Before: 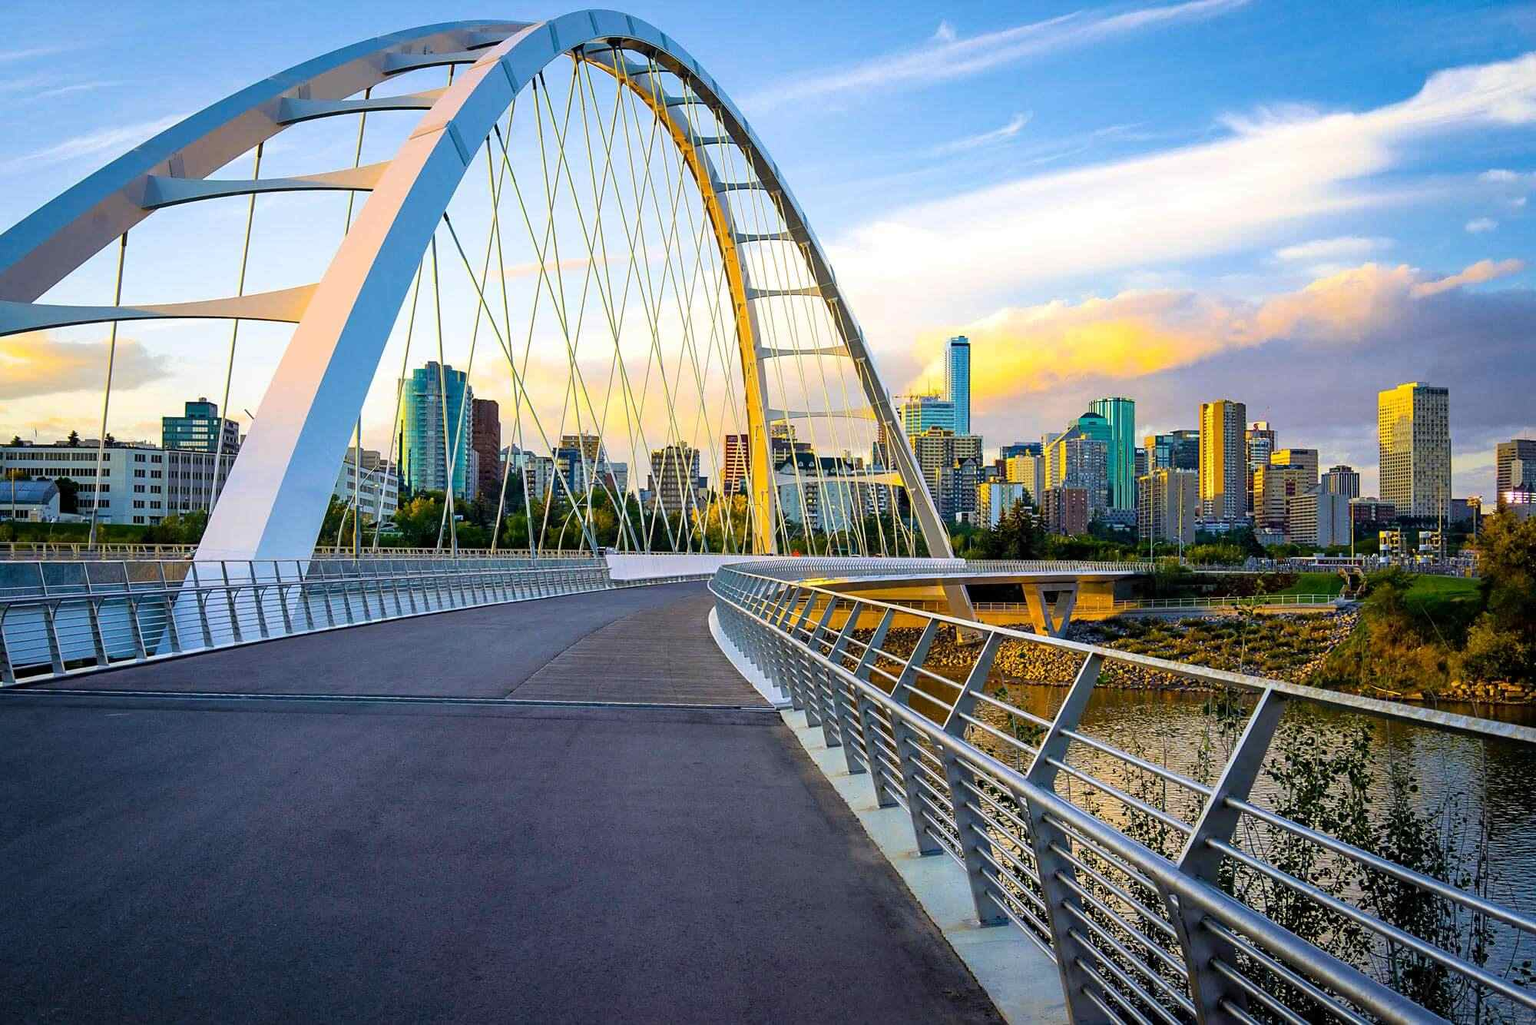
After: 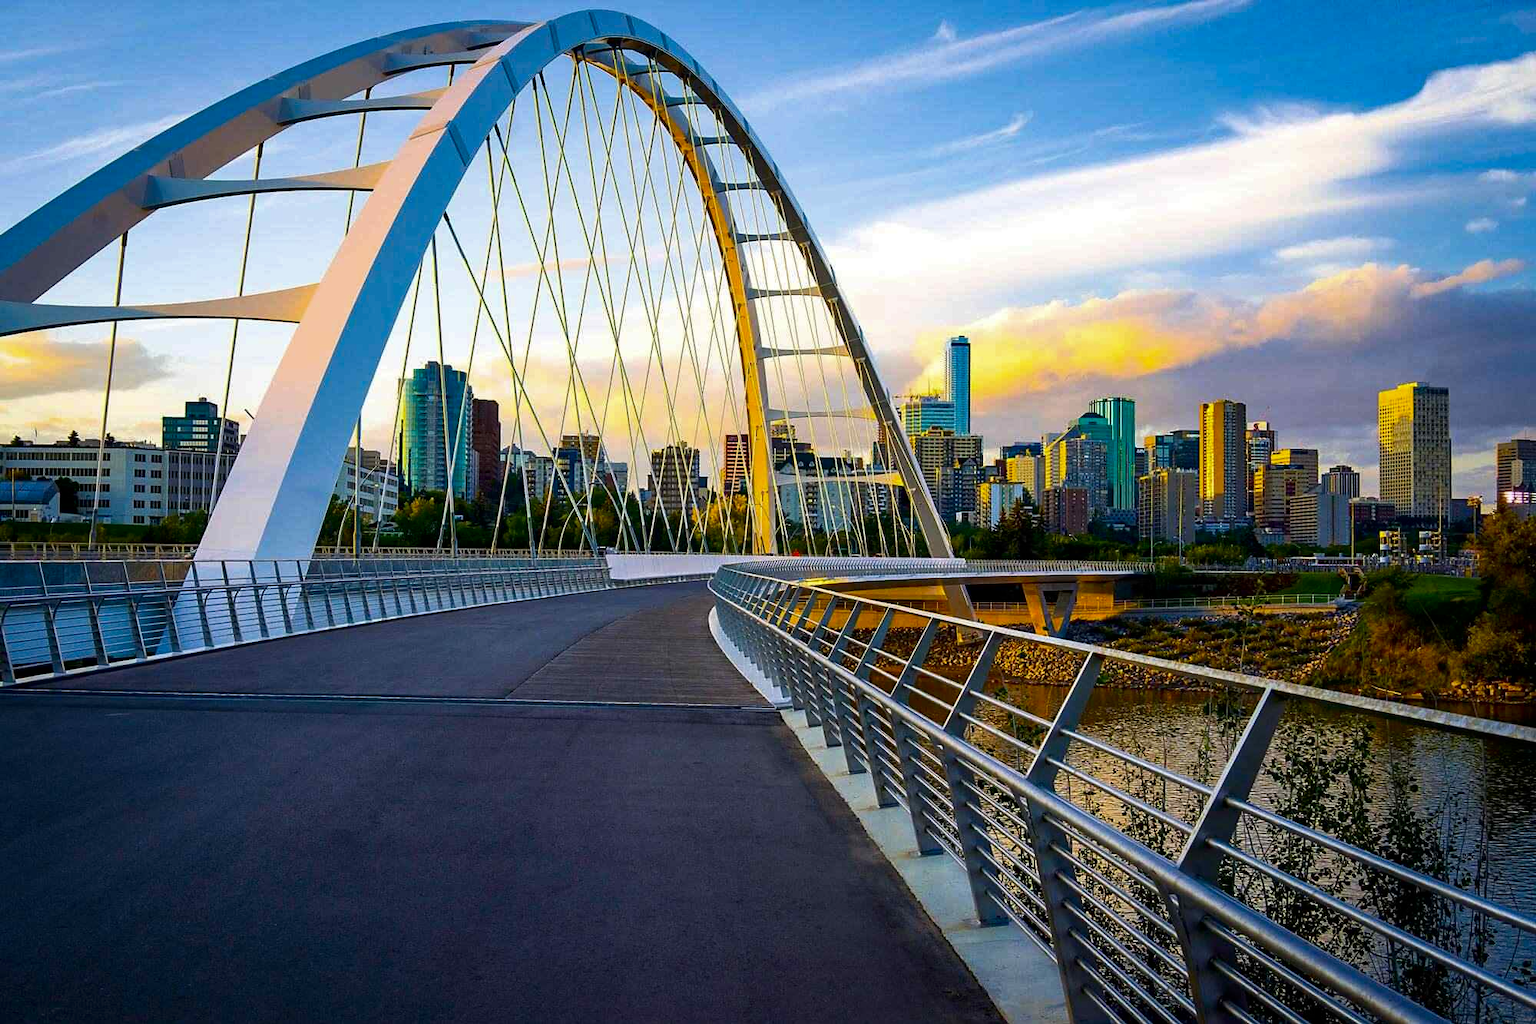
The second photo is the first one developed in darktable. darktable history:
contrast brightness saturation: brightness -0.199, saturation 0.082
